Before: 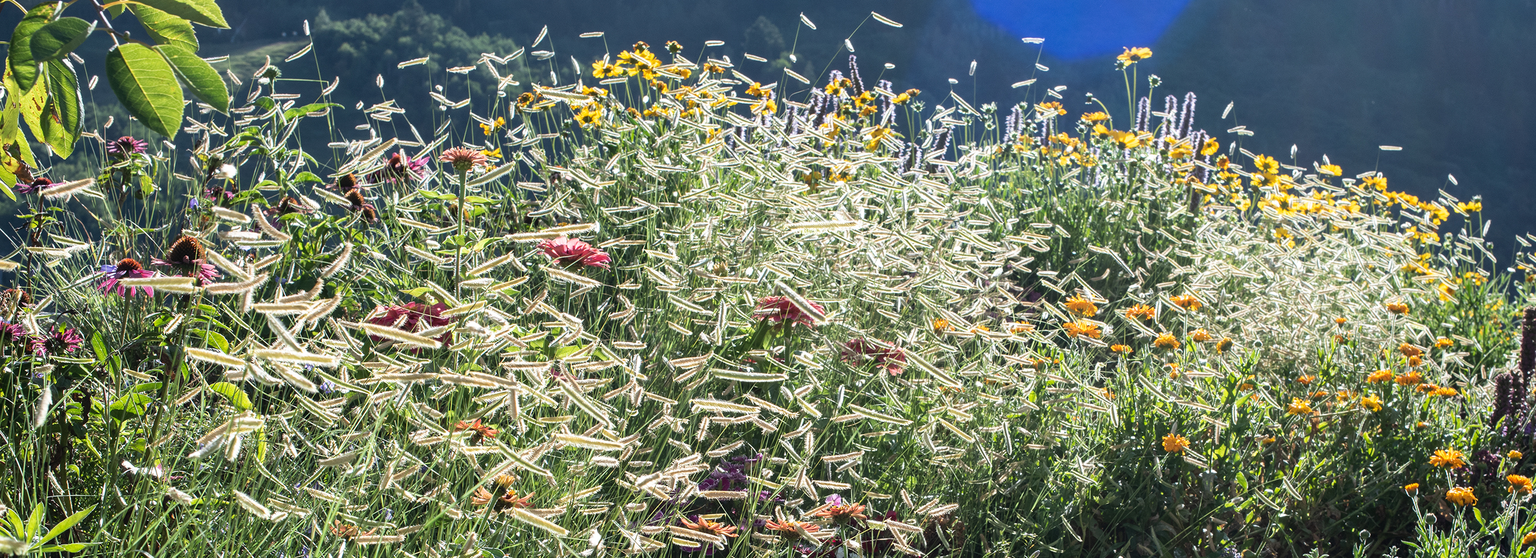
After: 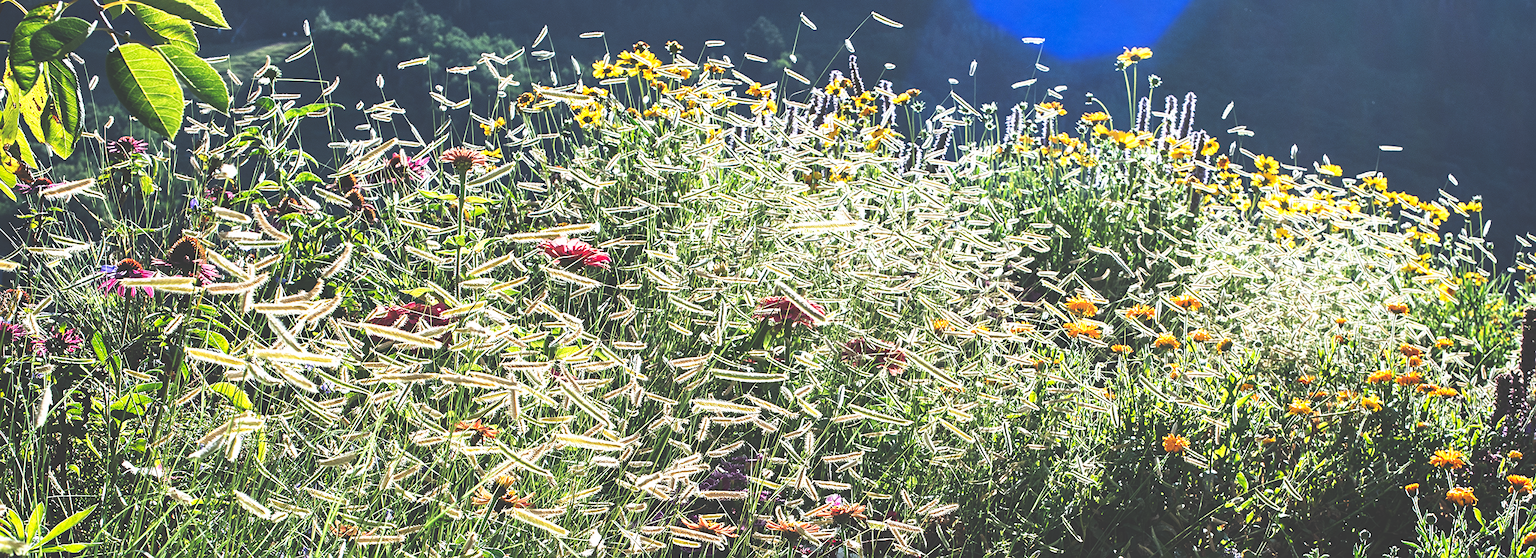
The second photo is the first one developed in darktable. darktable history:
sharpen: on, module defaults
base curve: curves: ch0 [(0, 0.036) (0.007, 0.037) (0.604, 0.887) (1, 1)], preserve colors none
